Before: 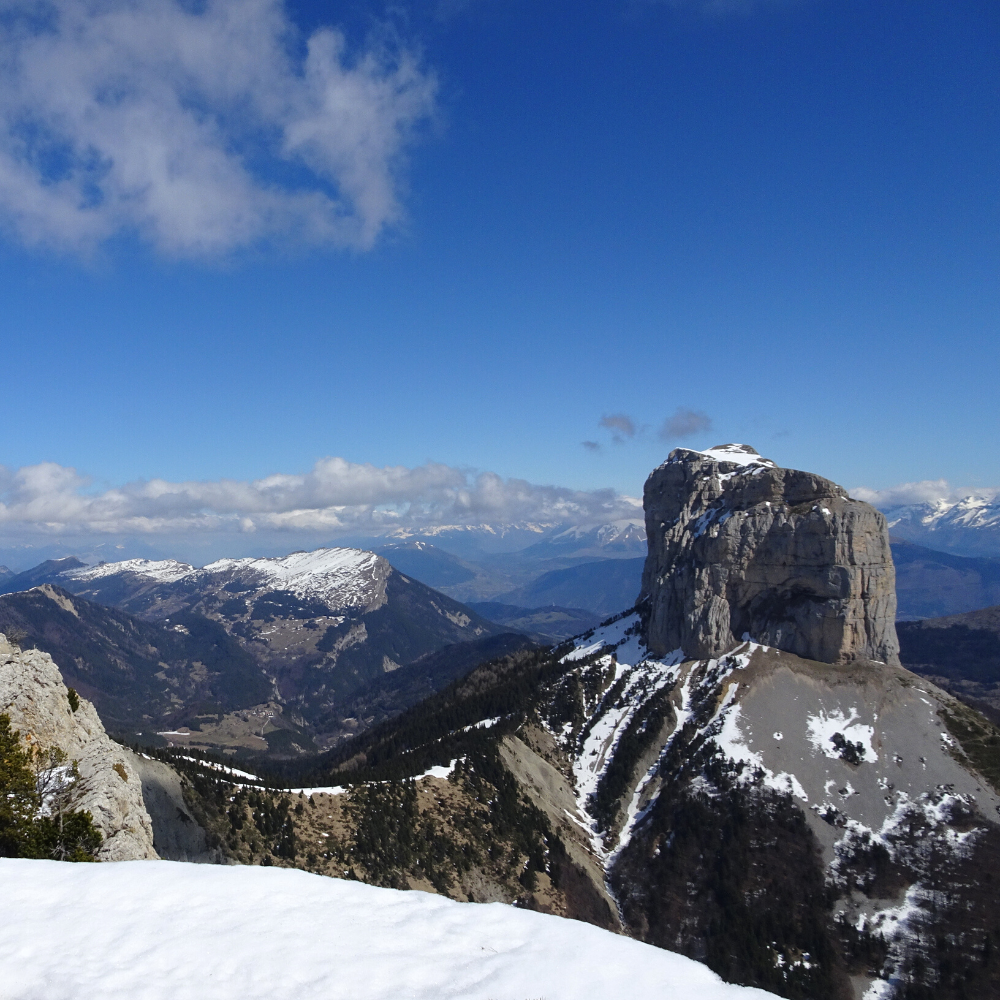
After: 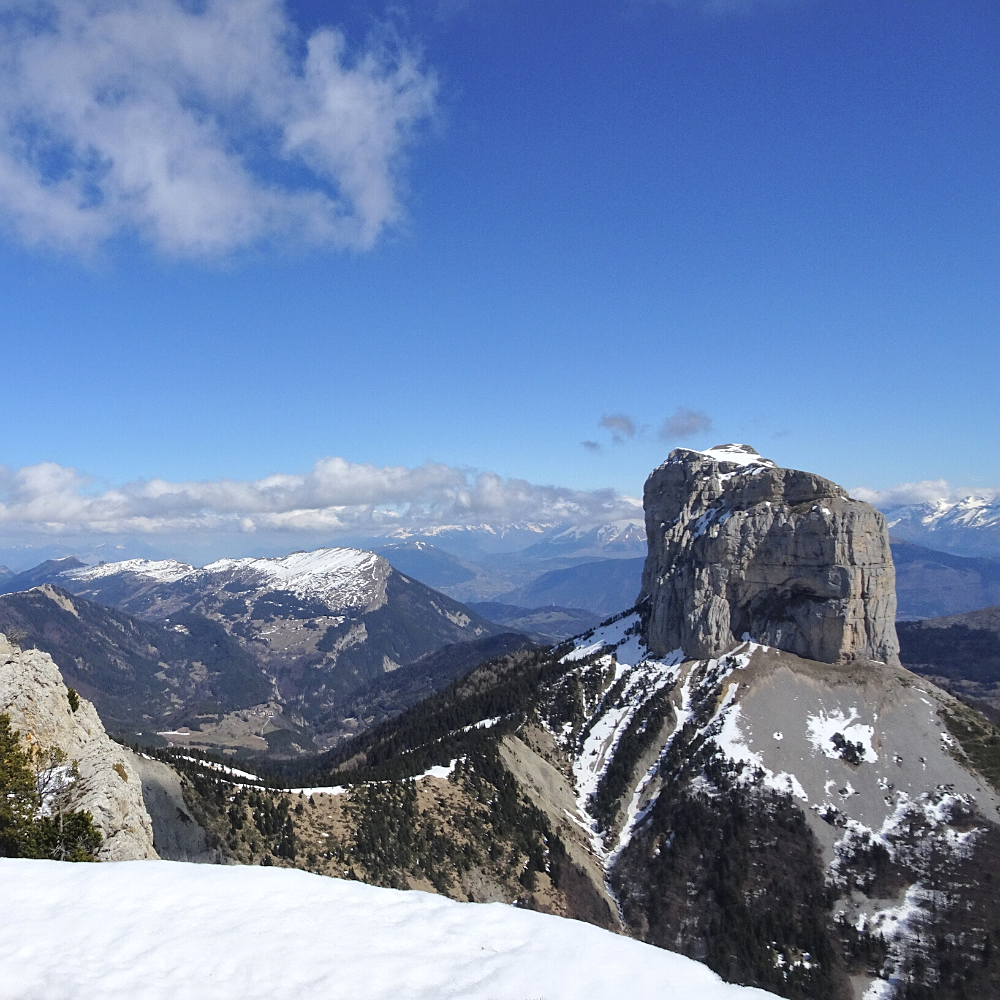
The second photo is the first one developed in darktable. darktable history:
sharpen: radius 1.272, amount 0.305, threshold 0
white balance: emerald 1
local contrast: mode bilateral grid, contrast 20, coarseness 50, detail 132%, midtone range 0.2
contrast brightness saturation: brightness 0.15
